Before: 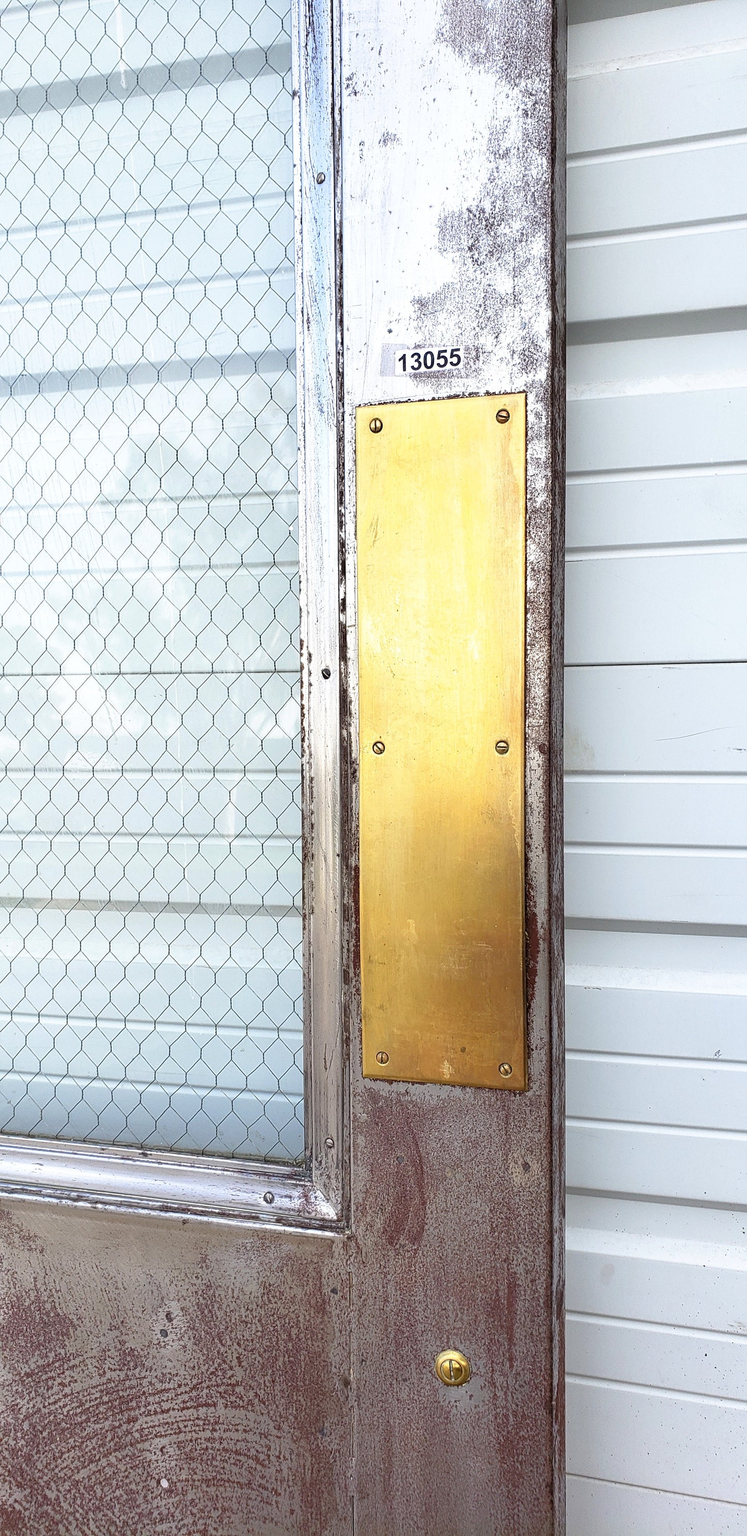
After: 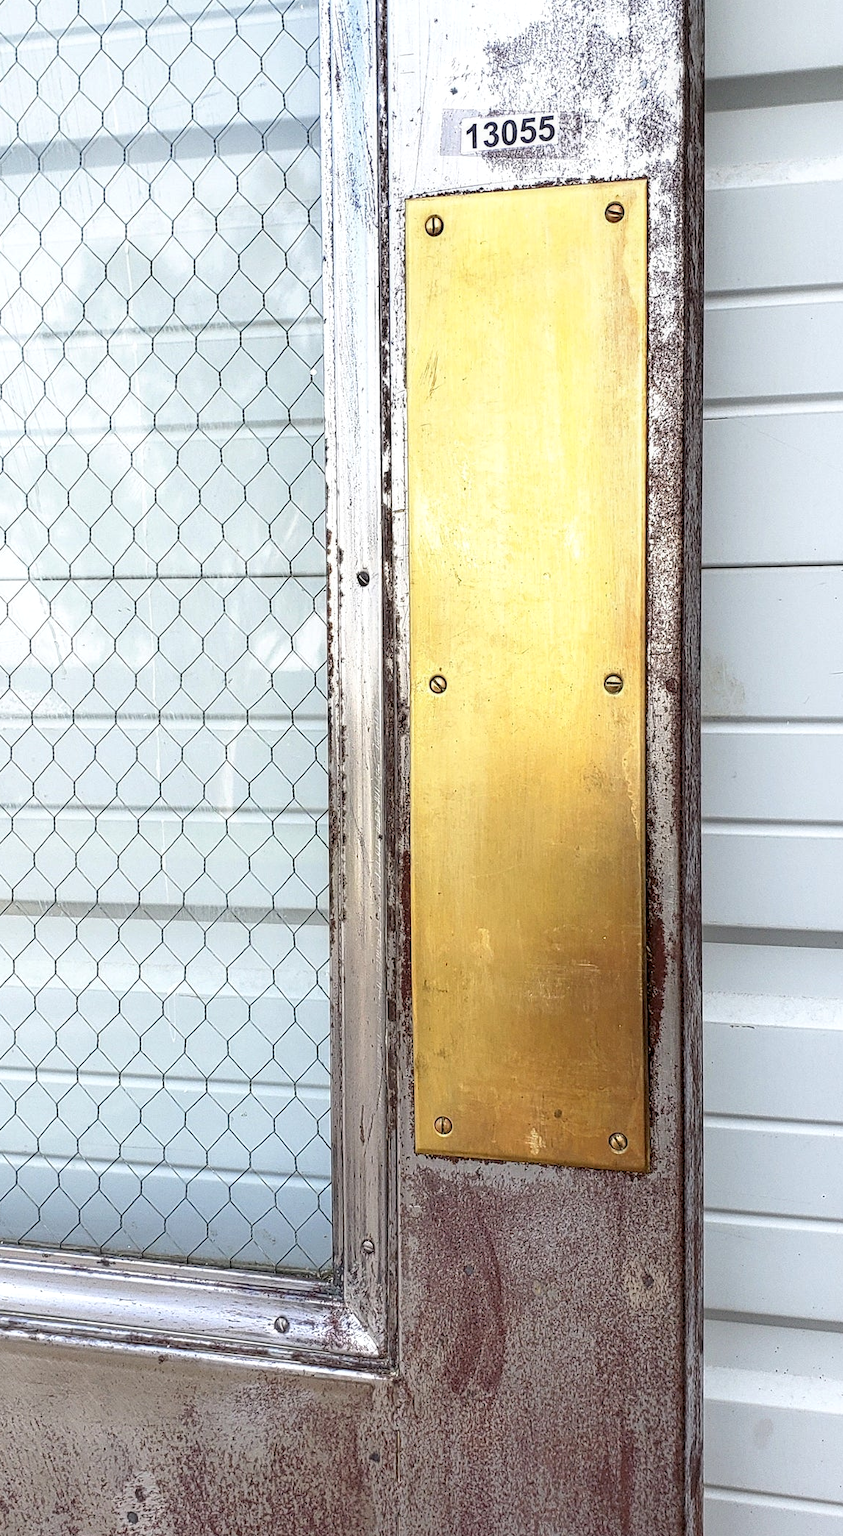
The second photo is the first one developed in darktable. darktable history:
local contrast: on, module defaults
crop: left 9.495%, top 17.42%, right 11.09%, bottom 12.301%
